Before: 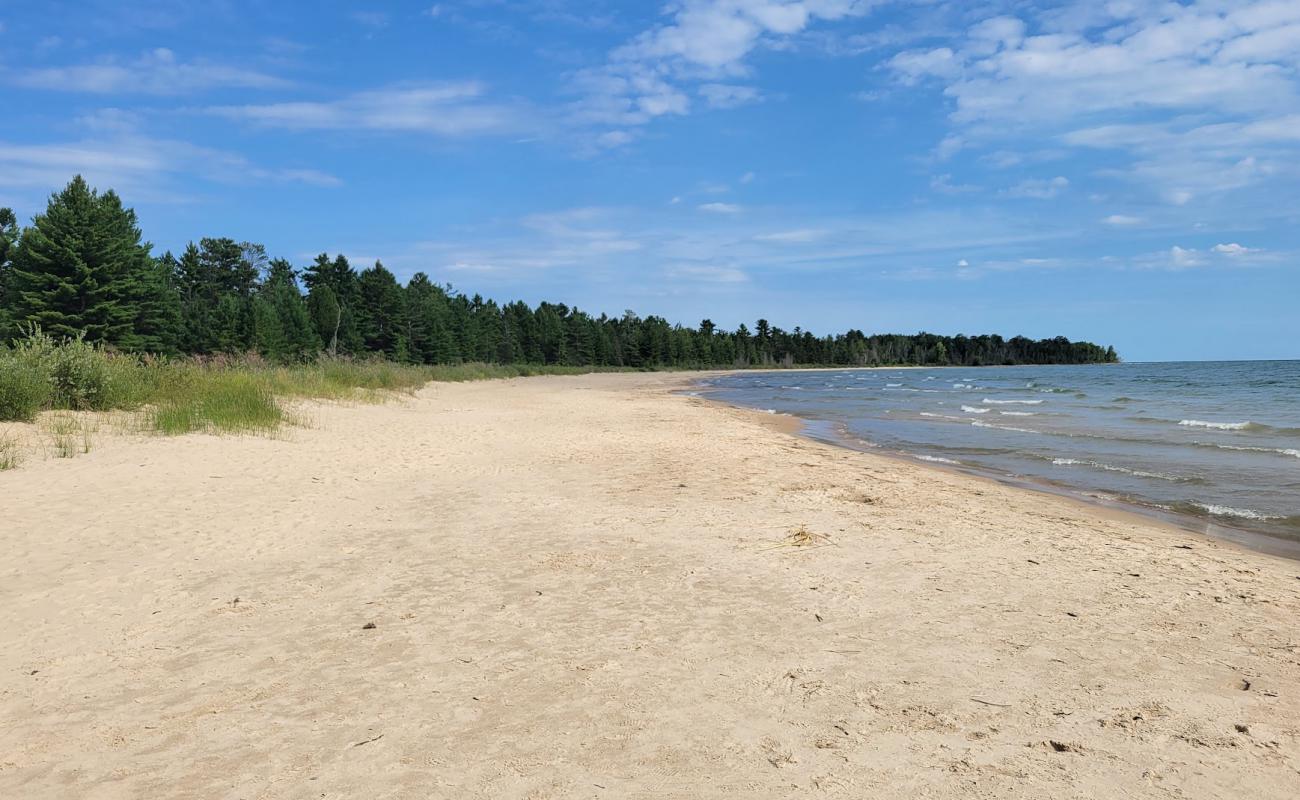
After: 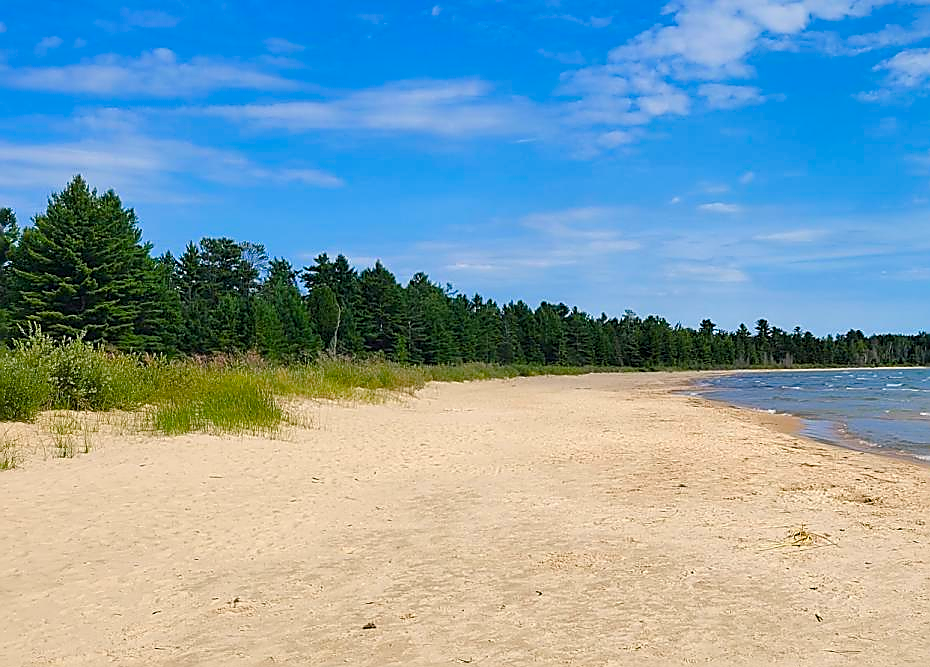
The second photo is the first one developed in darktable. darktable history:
crop: right 28.461%, bottom 16.514%
sharpen: radius 1.396, amount 1.262, threshold 0.611
color balance rgb: shadows lift › hue 86.21°, highlights gain › chroma 1.011%, highlights gain › hue 60.21°, perceptual saturation grading › global saturation 26.643%, perceptual saturation grading › highlights -28.139%, perceptual saturation grading › mid-tones 15.441%, perceptual saturation grading › shadows 33.912%, global vibrance 32.467%
